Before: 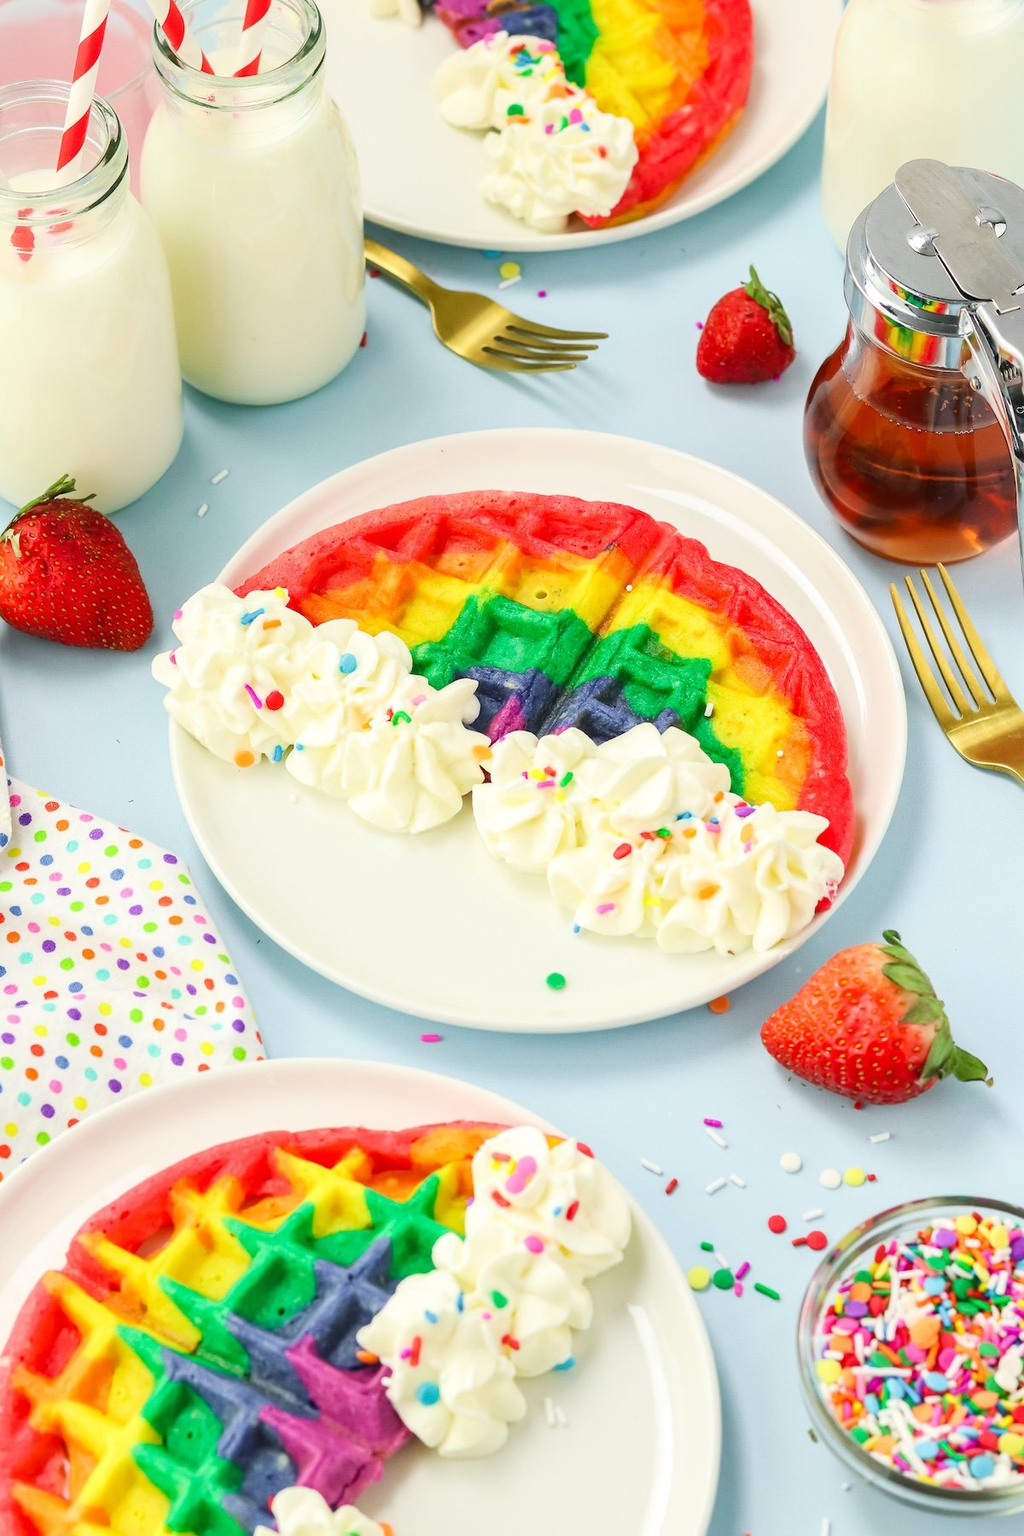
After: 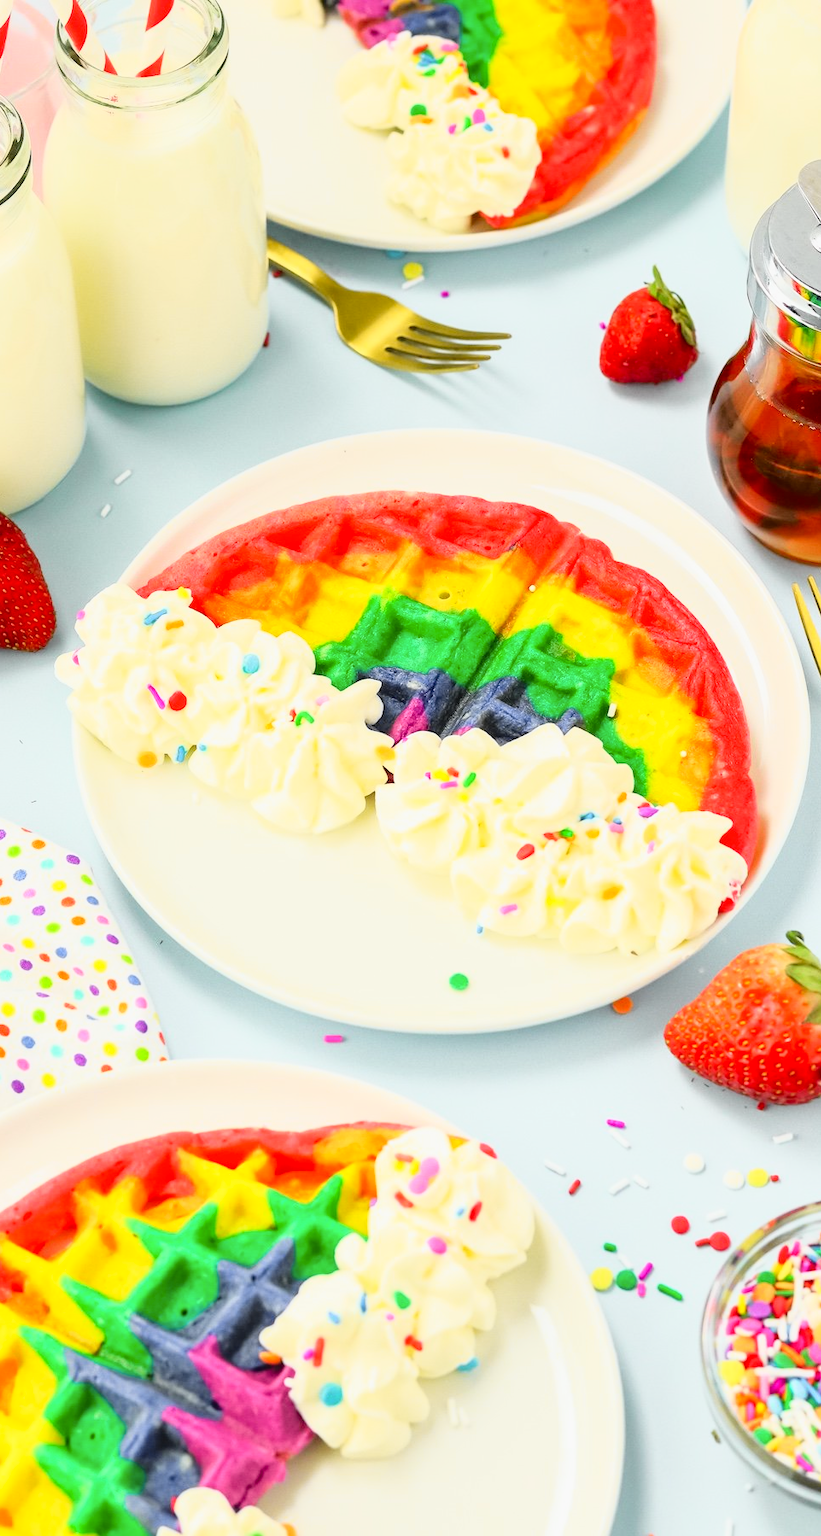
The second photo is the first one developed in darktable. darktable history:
tone curve: curves: ch0 [(0, 0.013) (0.129, 0.1) (0.327, 0.382) (0.489, 0.573) (0.66, 0.748) (0.858, 0.926) (1, 0.977)]; ch1 [(0, 0) (0.353, 0.344) (0.45, 0.46) (0.498, 0.498) (0.521, 0.512) (0.563, 0.559) (0.592, 0.585) (0.647, 0.68) (1, 1)]; ch2 [(0, 0) (0.333, 0.346) (0.375, 0.375) (0.427, 0.44) (0.476, 0.492) (0.511, 0.508) (0.528, 0.533) (0.579, 0.61) (0.612, 0.644) (0.66, 0.715) (1, 1)], color space Lab, independent channels, preserve colors none
crop and rotate: left 9.566%, right 10.217%
tone equalizer: edges refinement/feathering 500, mask exposure compensation -1.57 EV, preserve details no
